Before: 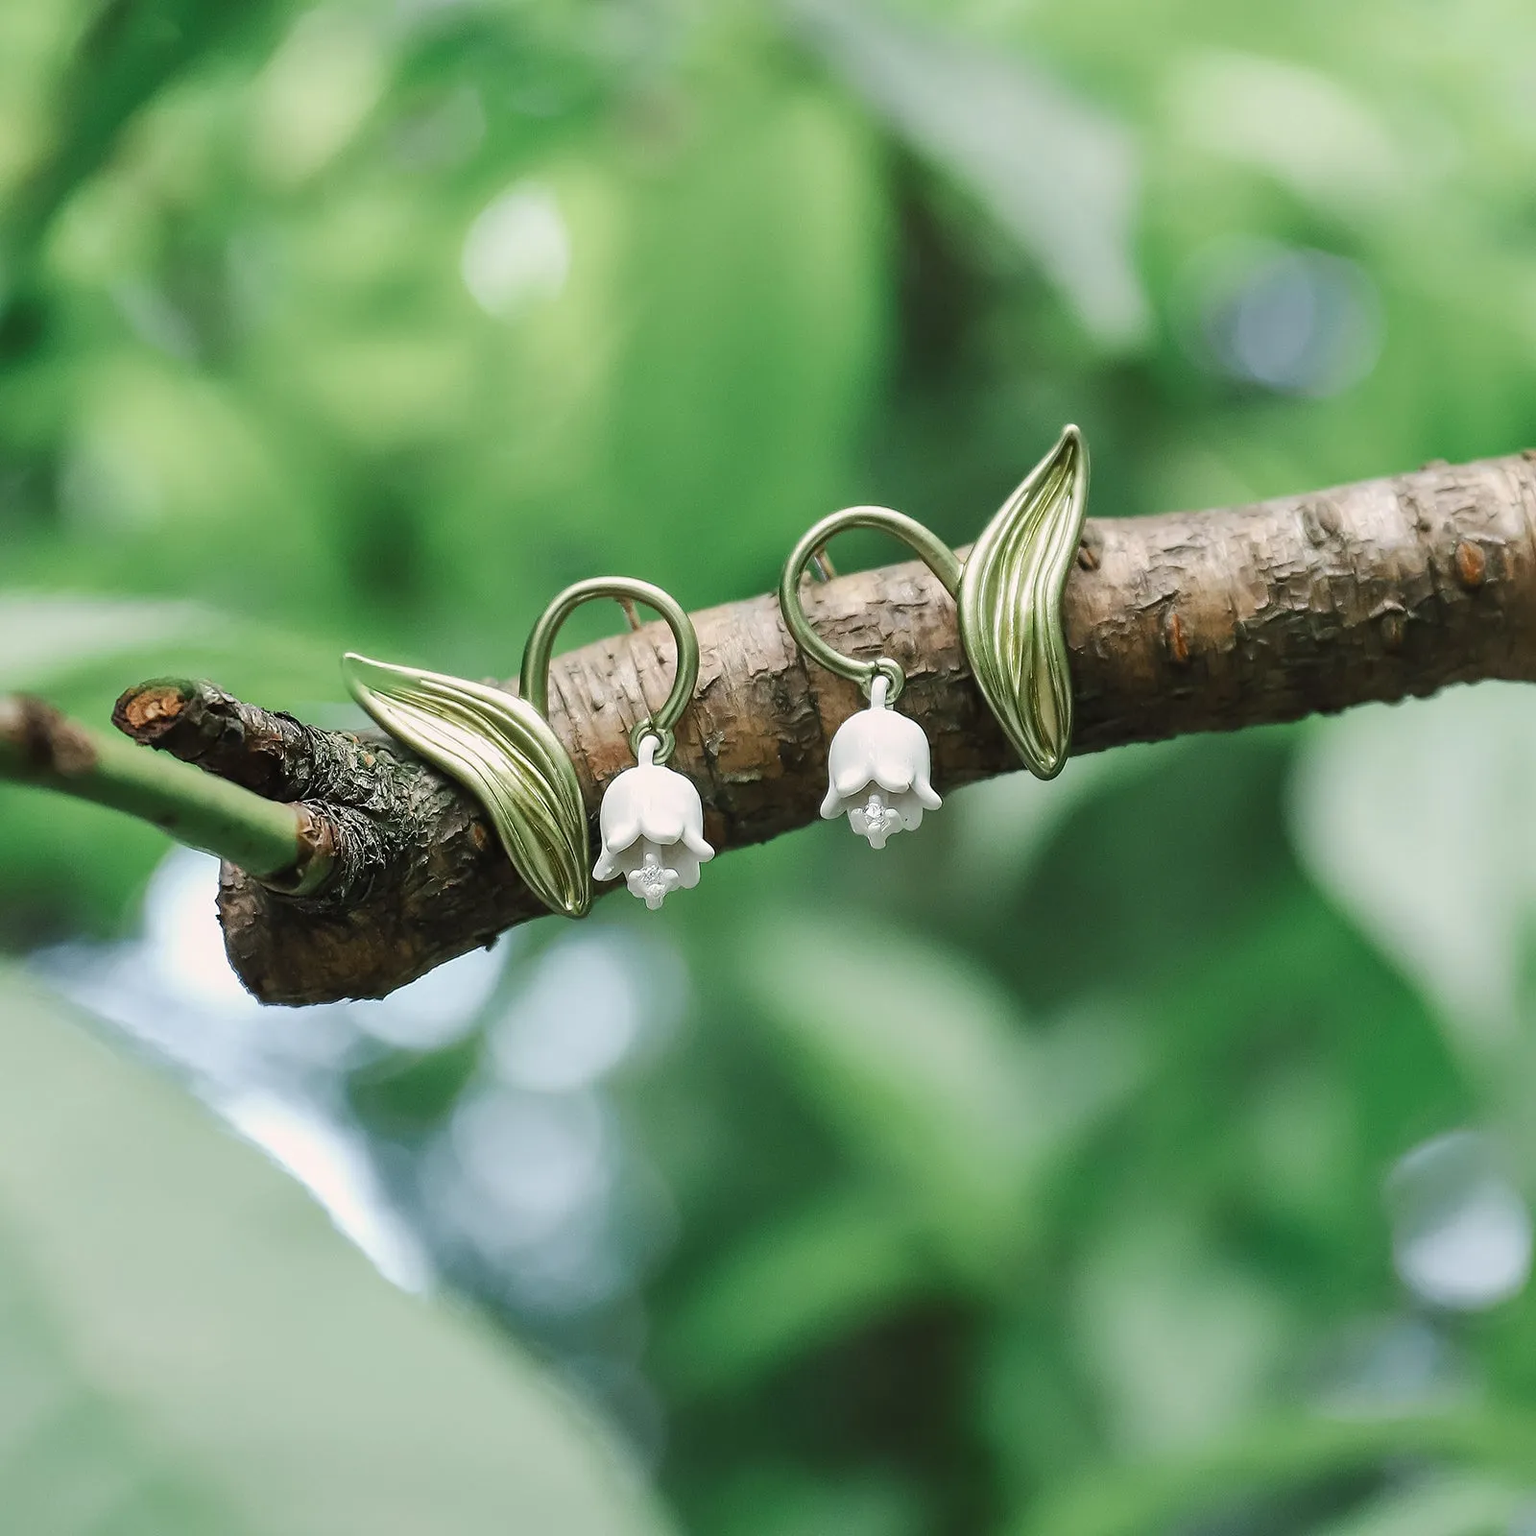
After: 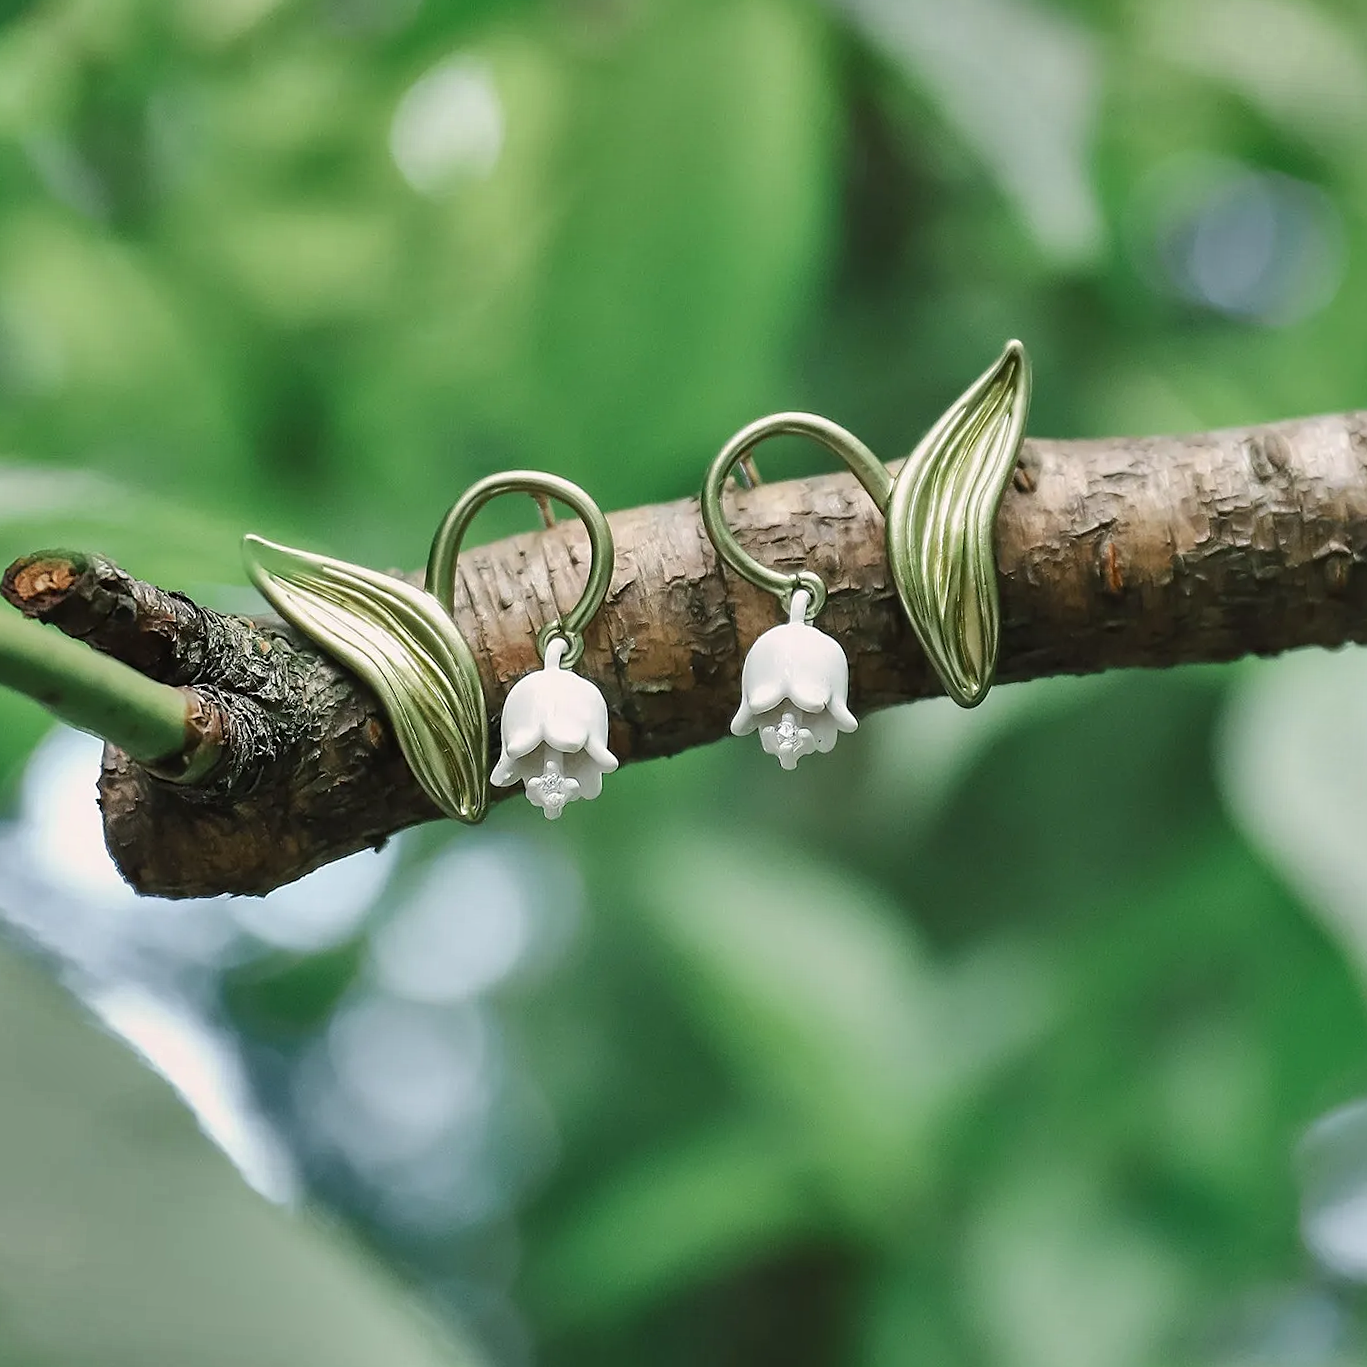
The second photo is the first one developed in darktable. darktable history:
sharpen: amount 0.2
crop and rotate: angle -3.27°, left 5.211%, top 5.211%, right 4.607%, bottom 4.607%
shadows and highlights: shadows 24.5, highlights -78.15, soften with gaussian
